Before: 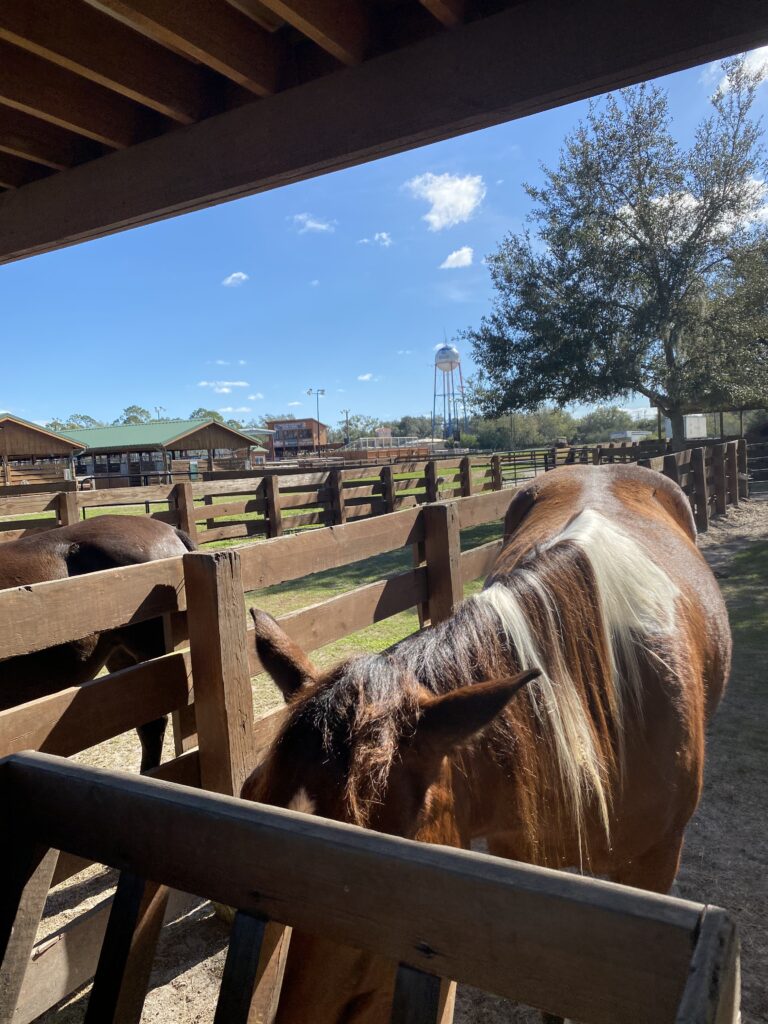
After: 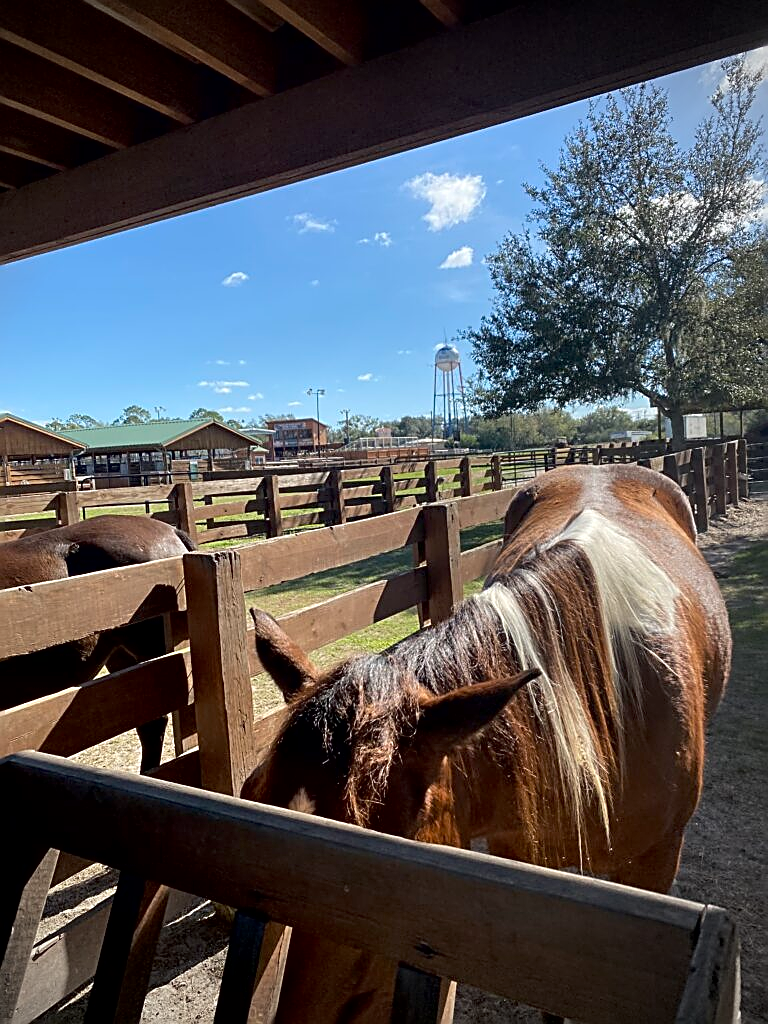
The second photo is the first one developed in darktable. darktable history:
sharpen: amount 0.901
contrast brightness saturation: saturation -0.05
exposure: black level correction 0.005, exposure 0.014 EV, compensate highlight preservation false
vignetting: on, module defaults
